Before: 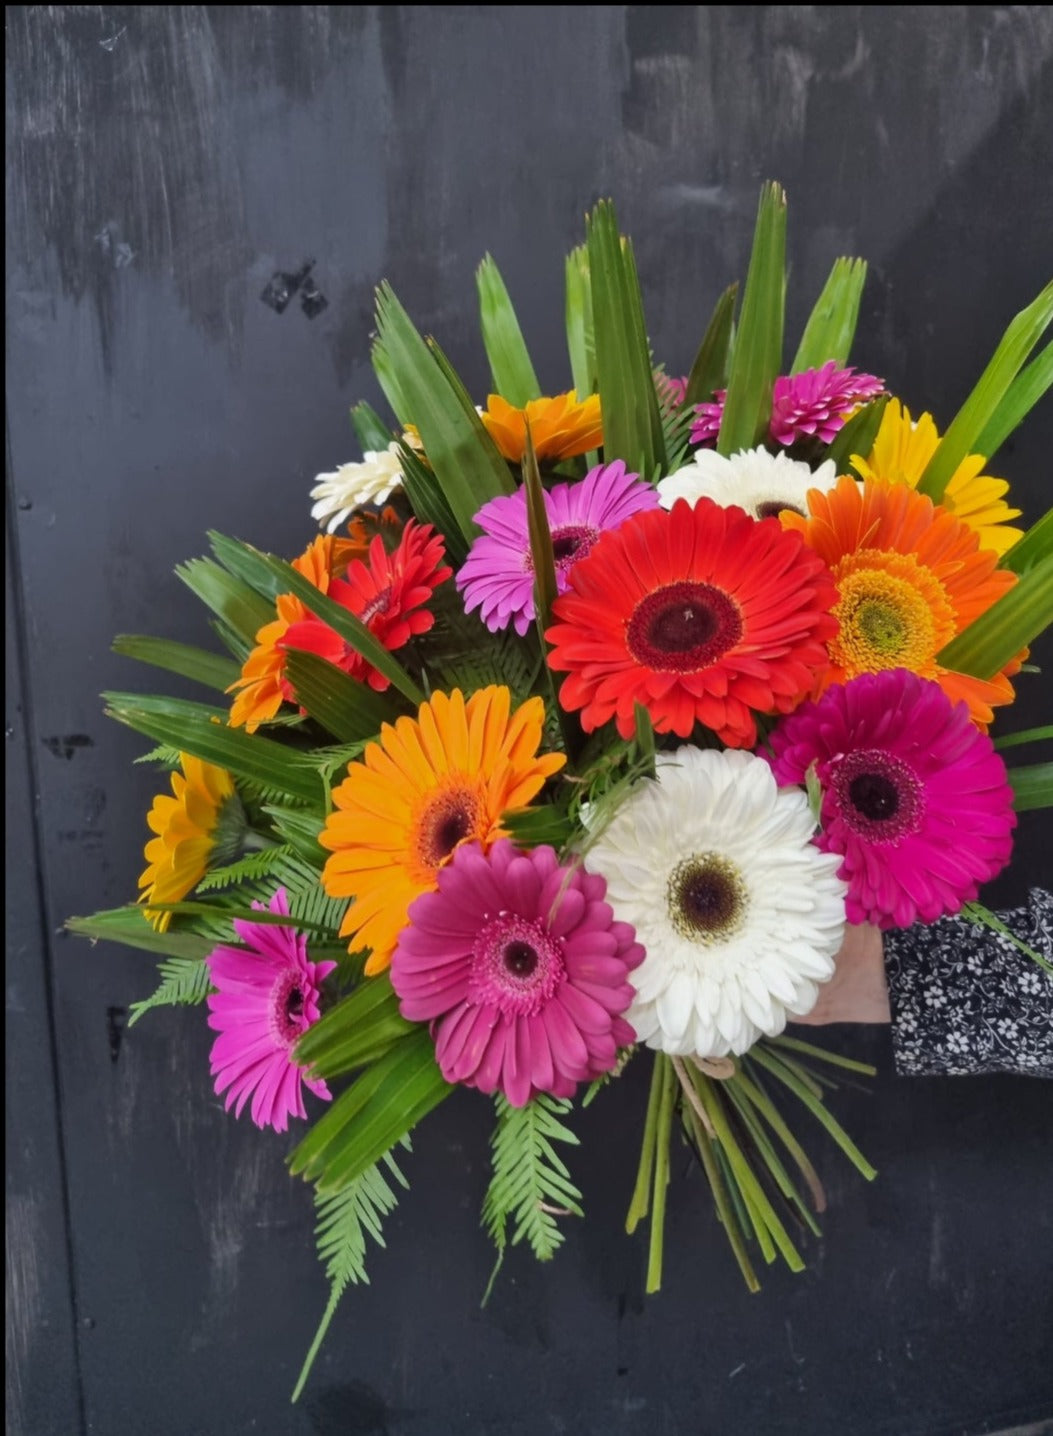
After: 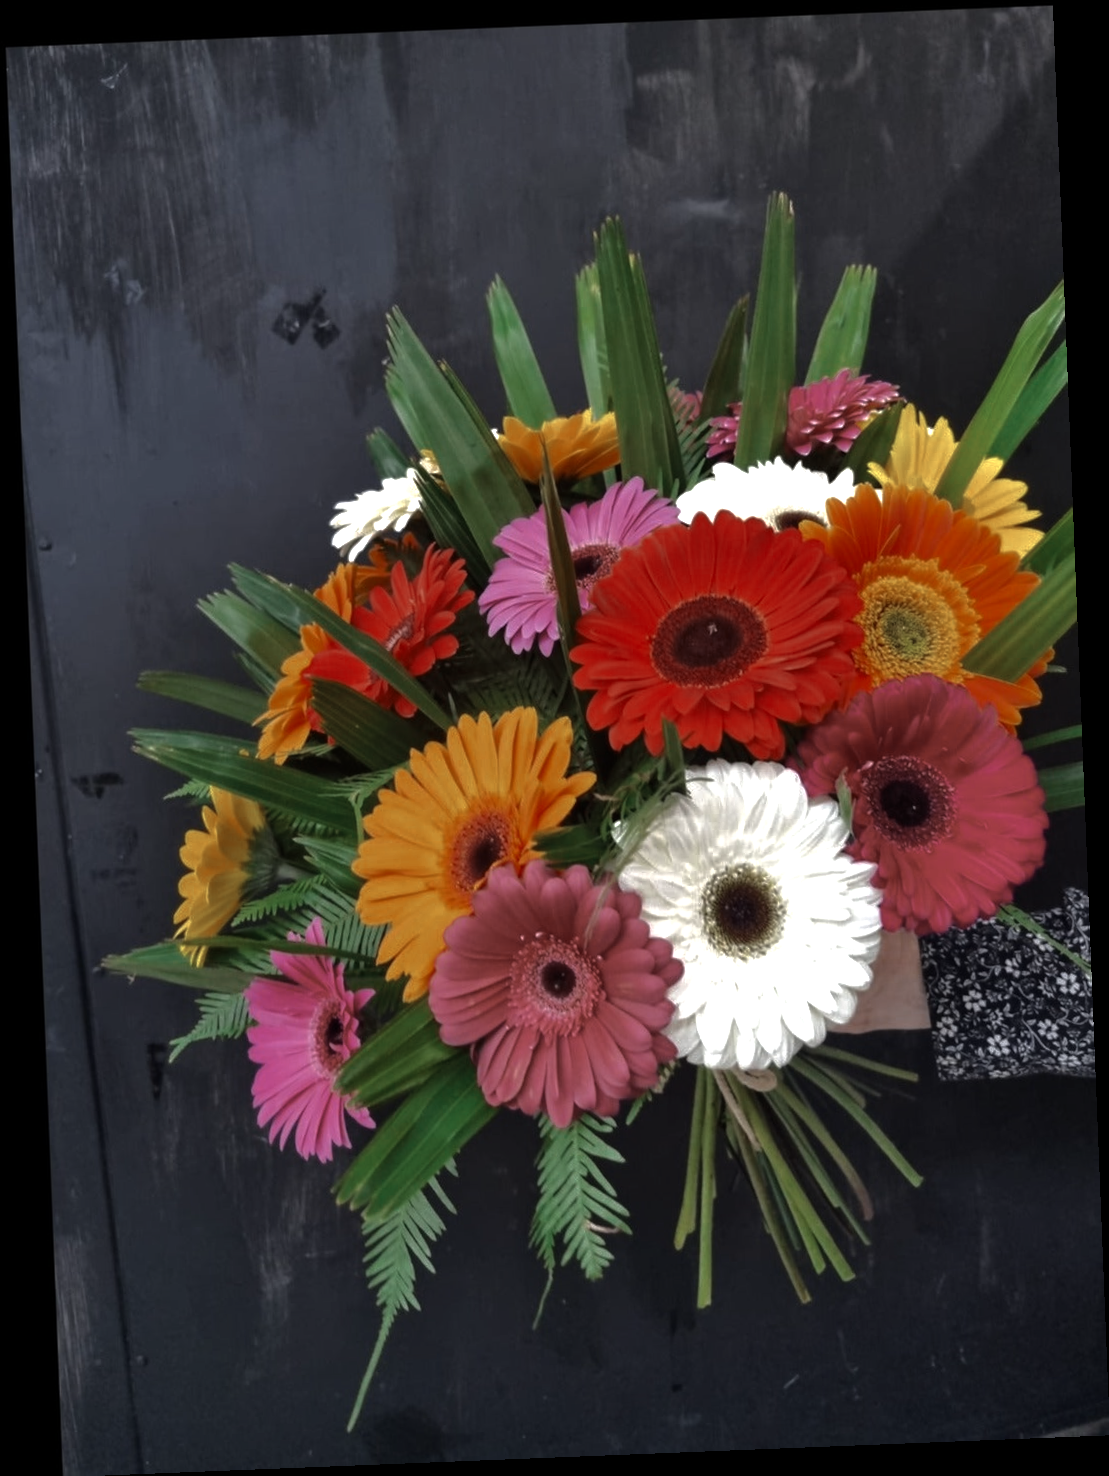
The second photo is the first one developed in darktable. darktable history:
base curve: curves: ch0 [(0, 0) (0.841, 0.609) (1, 1)]
tone equalizer: -8 EV -0.75 EV, -7 EV -0.7 EV, -6 EV -0.6 EV, -5 EV -0.4 EV, -3 EV 0.4 EV, -2 EV 0.6 EV, -1 EV 0.7 EV, +0 EV 0.75 EV, edges refinement/feathering 500, mask exposure compensation -1.57 EV, preserve details no
rotate and perspective: rotation -2.29°, automatic cropping off
color zones: curves: ch0 [(0, 0.5) (0.125, 0.4) (0.25, 0.5) (0.375, 0.4) (0.5, 0.4) (0.625, 0.35) (0.75, 0.35) (0.875, 0.5)]; ch1 [(0, 0.35) (0.125, 0.45) (0.25, 0.35) (0.375, 0.35) (0.5, 0.35) (0.625, 0.35) (0.75, 0.45) (0.875, 0.35)]; ch2 [(0, 0.6) (0.125, 0.5) (0.25, 0.5) (0.375, 0.6) (0.5, 0.6) (0.625, 0.5) (0.75, 0.5) (0.875, 0.5)]
